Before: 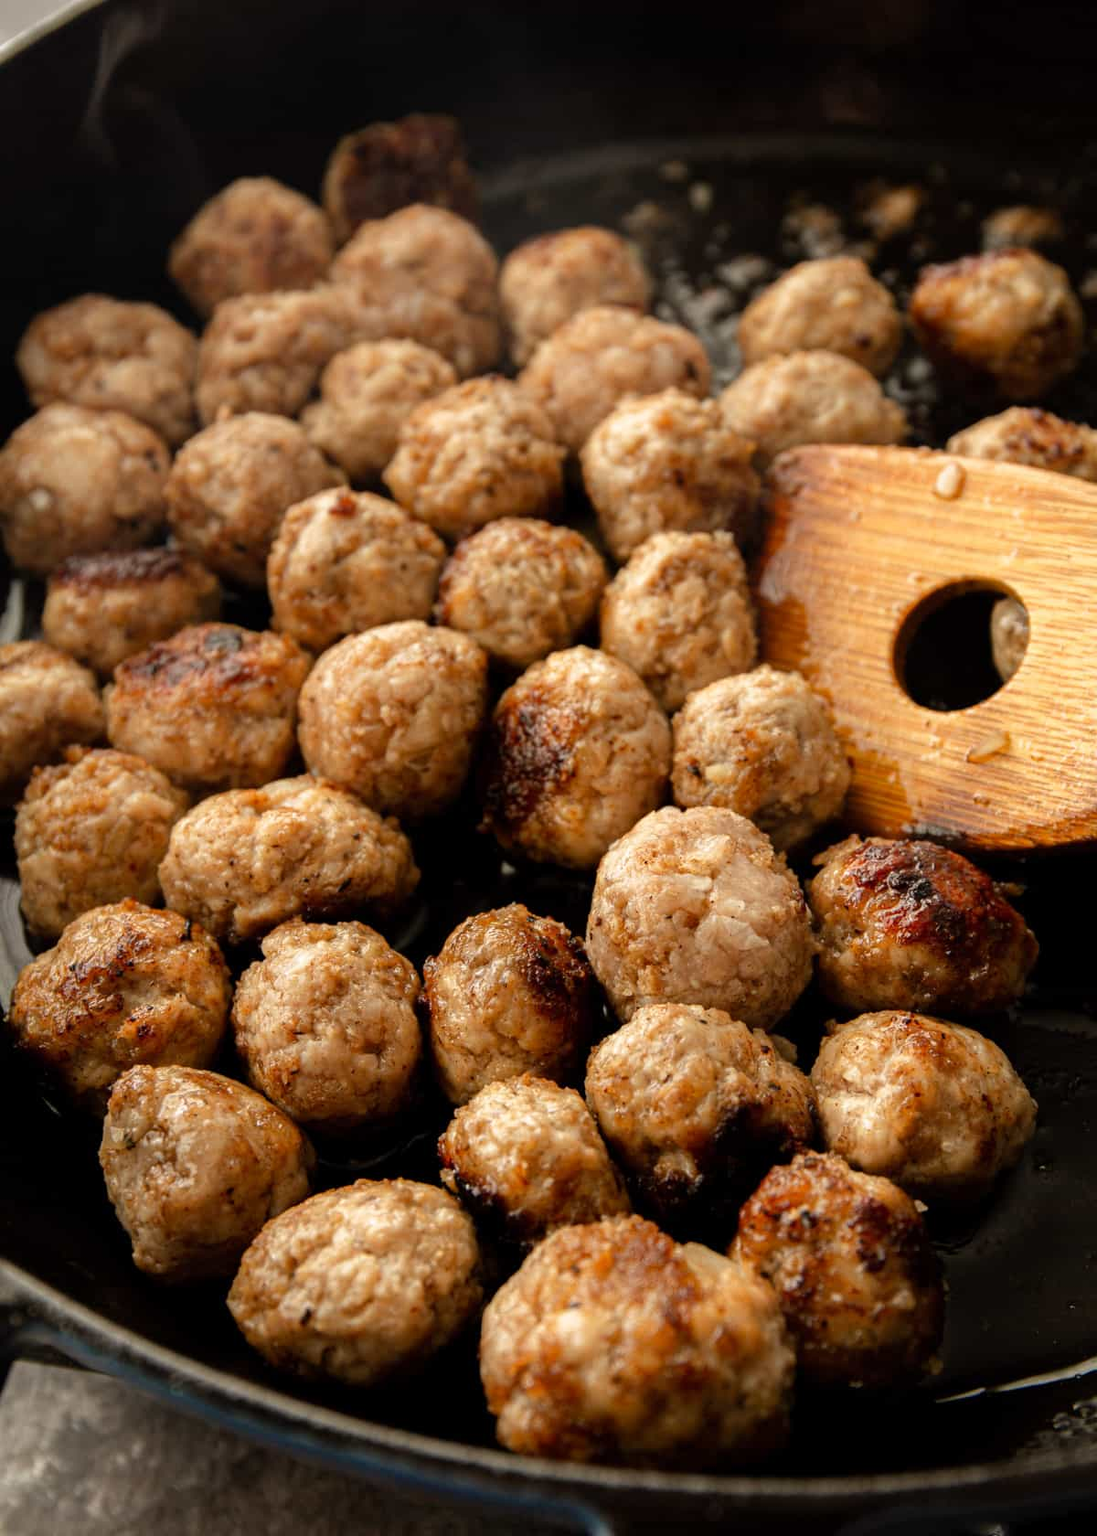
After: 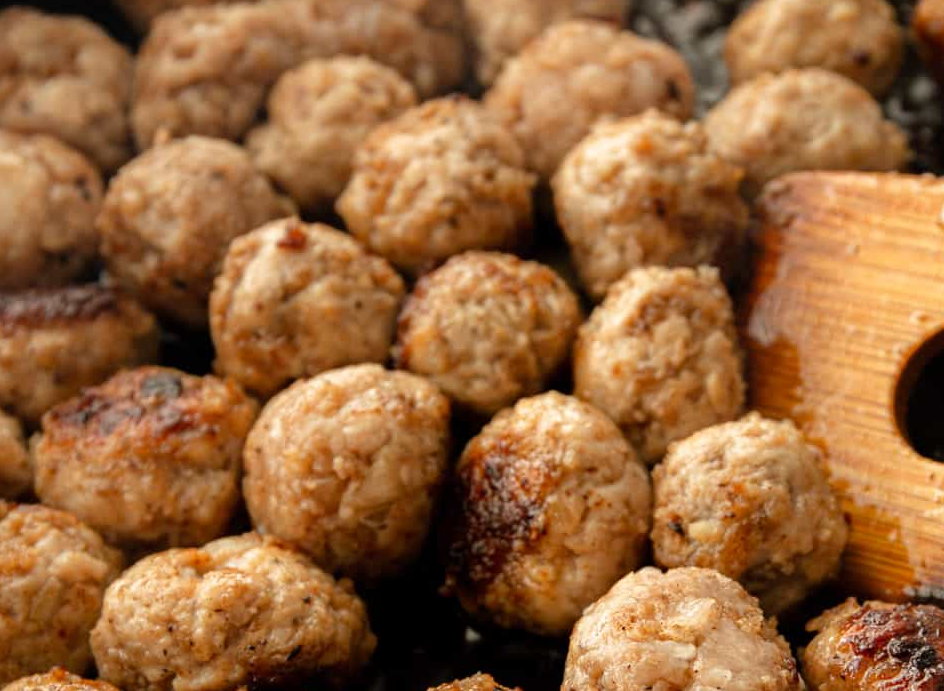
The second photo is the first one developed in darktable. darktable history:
crop: left 6.924%, top 18.798%, right 14.402%, bottom 40.053%
